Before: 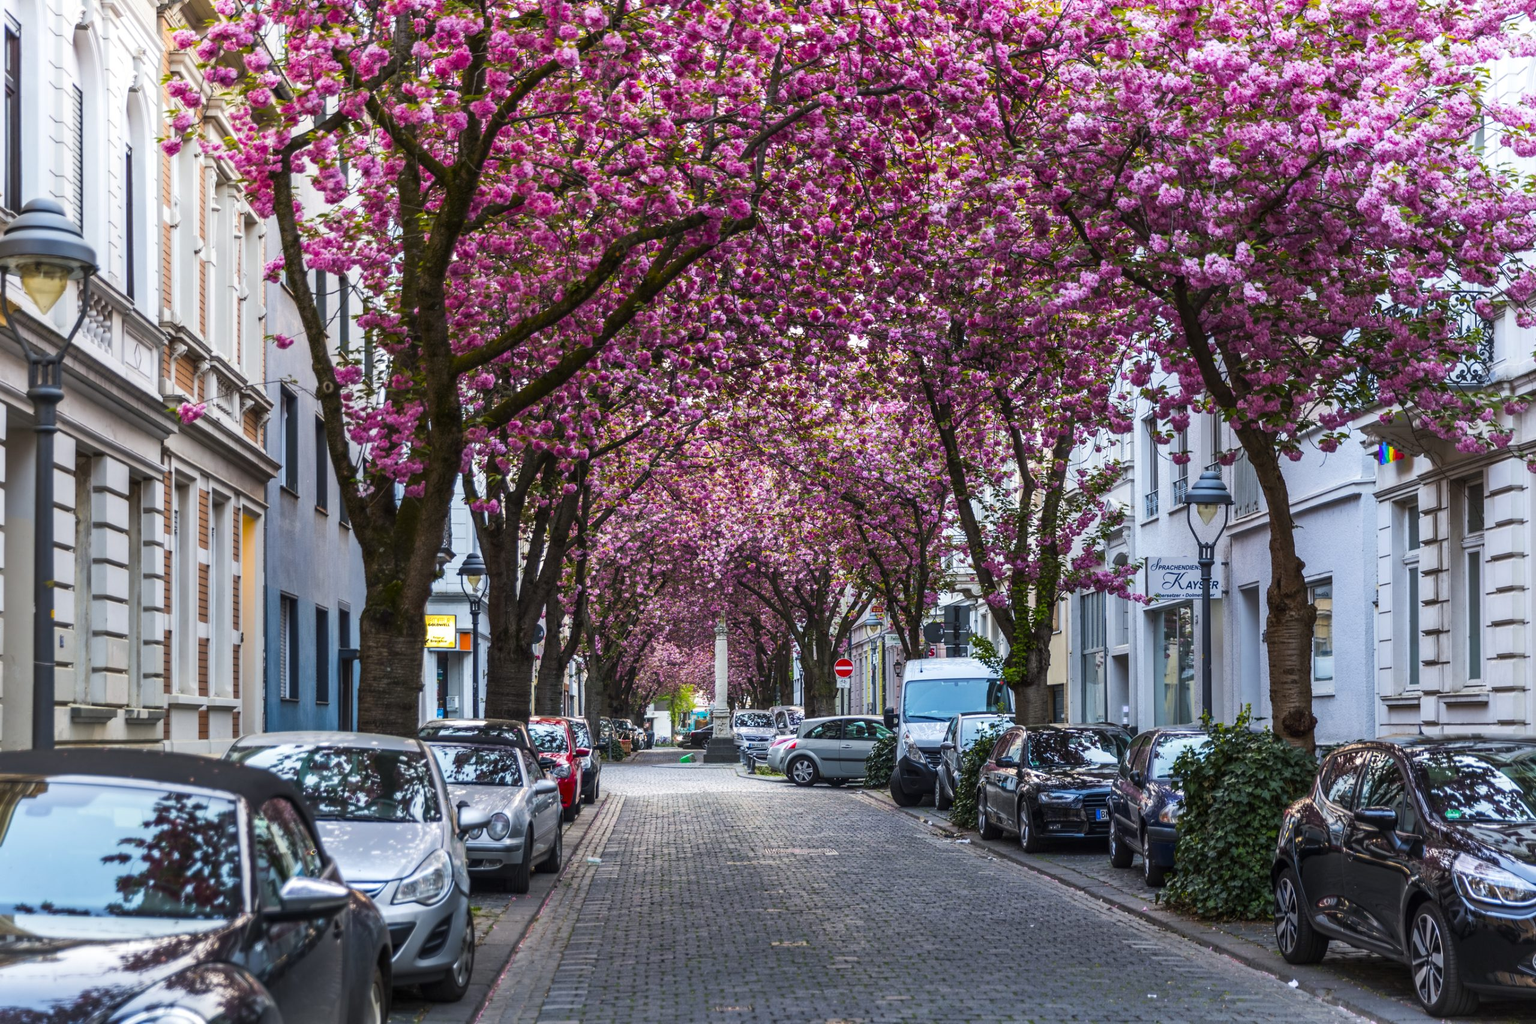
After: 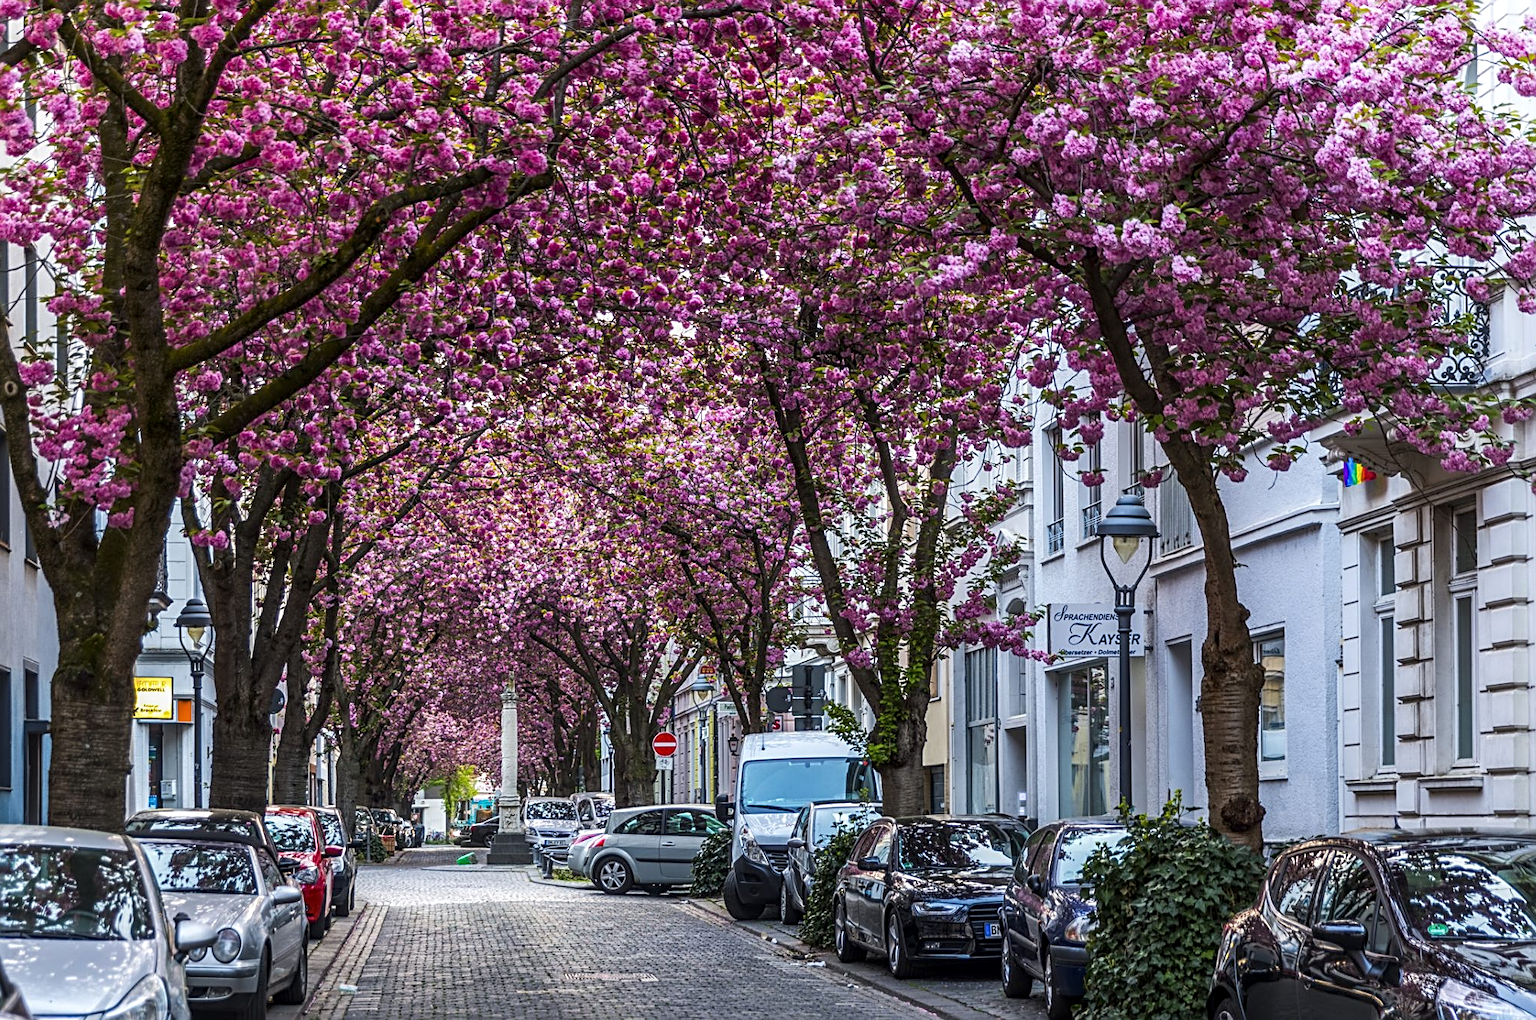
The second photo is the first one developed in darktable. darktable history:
crop and rotate: left 20.849%, top 8.016%, right 0.313%, bottom 13.331%
local contrast: on, module defaults
sharpen: radius 2.728
